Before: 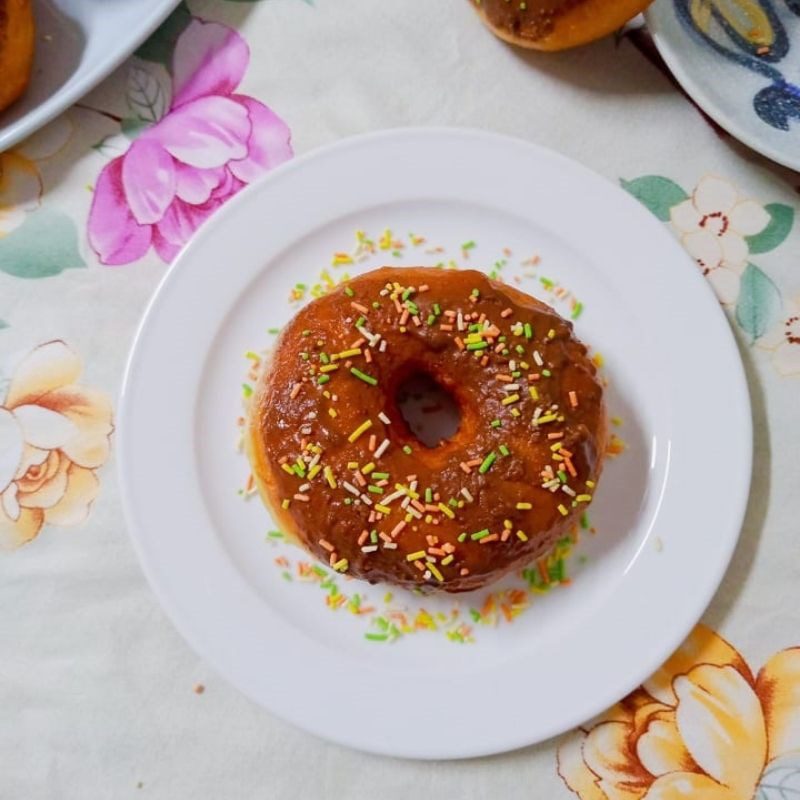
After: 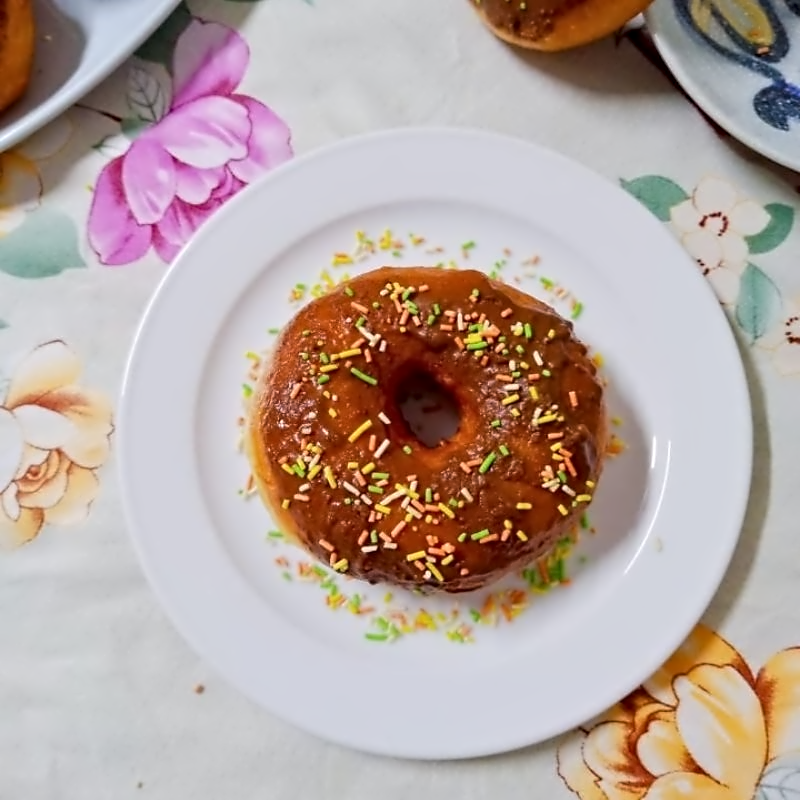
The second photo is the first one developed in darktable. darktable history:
contrast equalizer: octaves 7, y [[0.5, 0.542, 0.583, 0.625, 0.667, 0.708], [0.5 ×6], [0.5 ×6], [0, 0.033, 0.067, 0.1, 0.133, 0.167], [0, 0.05, 0.1, 0.15, 0.2, 0.25]], mix 0.599
